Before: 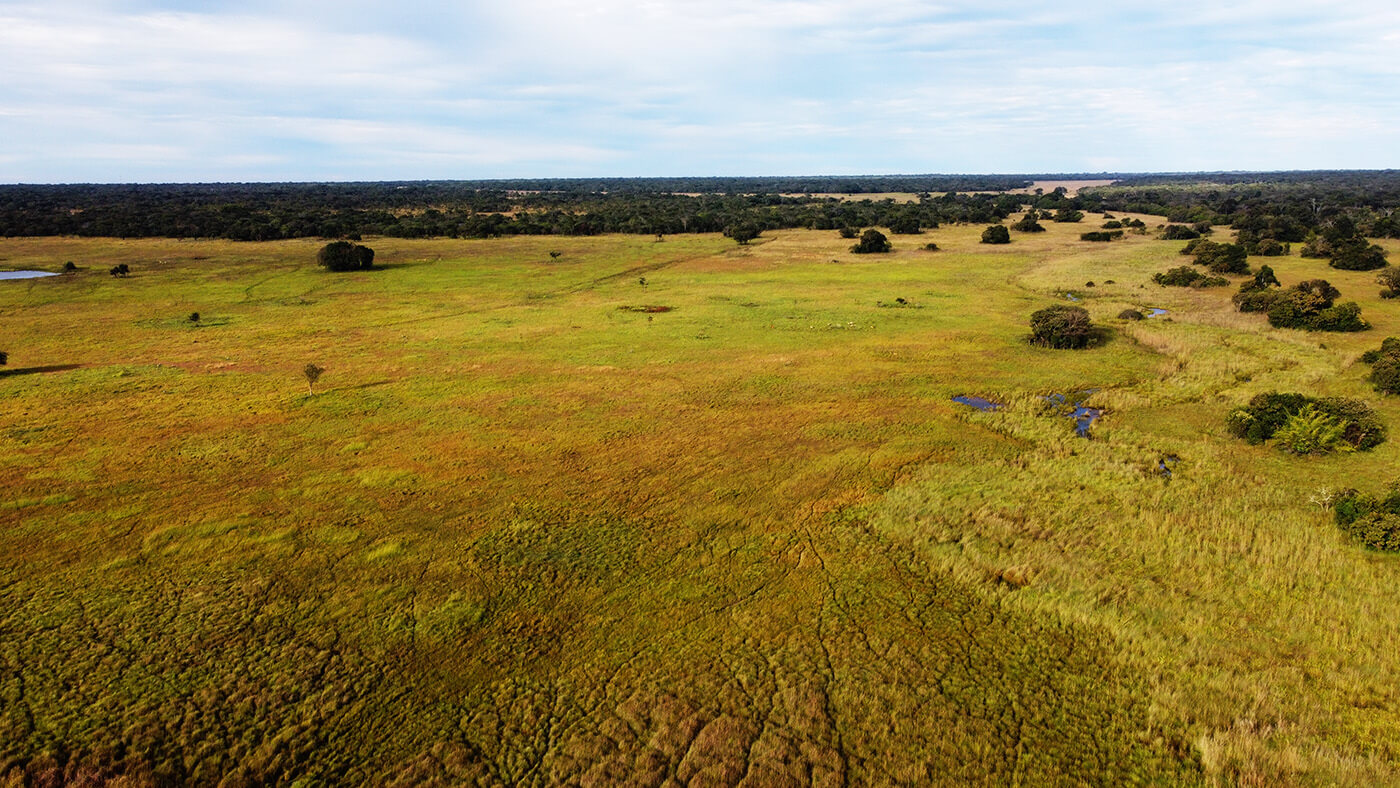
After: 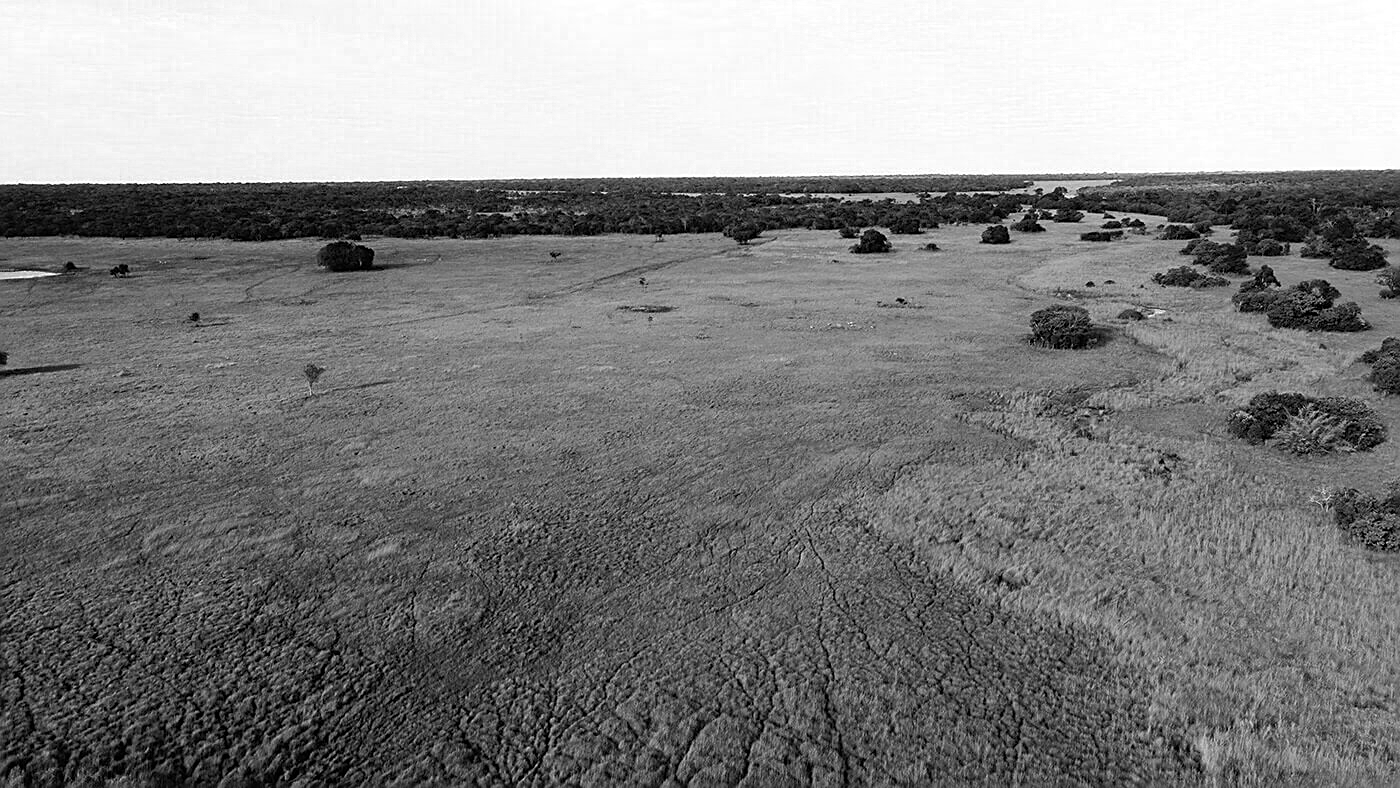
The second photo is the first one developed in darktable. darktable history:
sharpen: on, module defaults
color zones: curves: ch0 [(0, 0.613) (0.01, 0.613) (0.245, 0.448) (0.498, 0.529) (0.642, 0.665) (0.879, 0.777) (0.99, 0.613)]; ch1 [(0, 0) (0.143, 0) (0.286, 0) (0.429, 0) (0.571, 0) (0.714, 0) (0.857, 0)]
